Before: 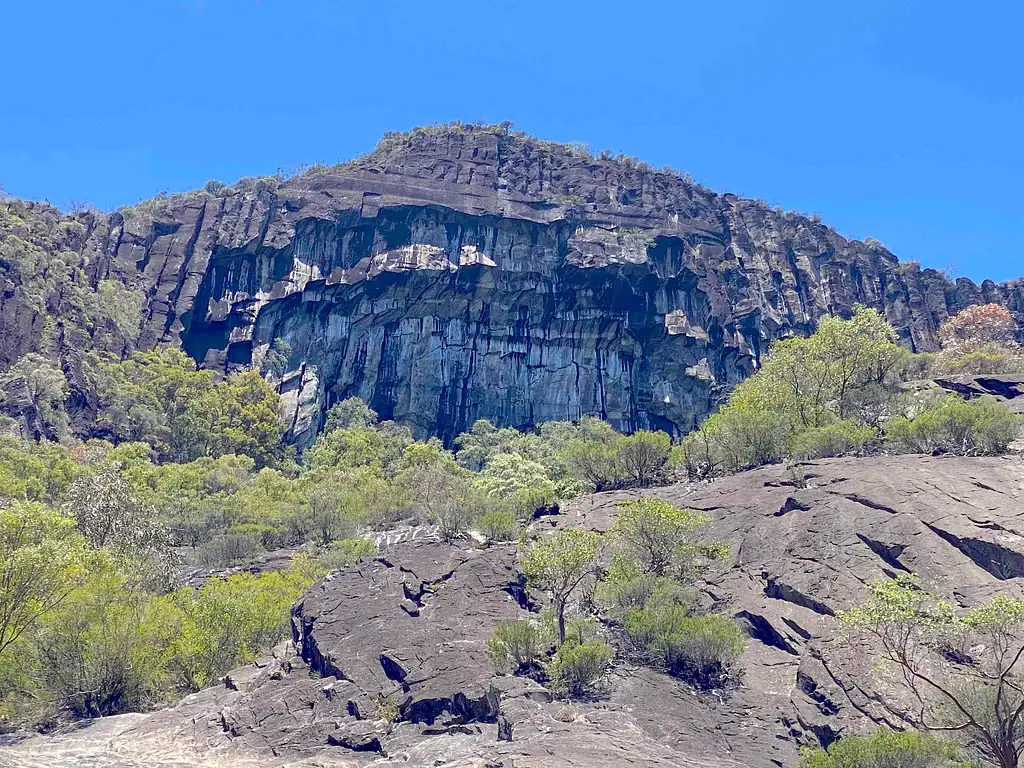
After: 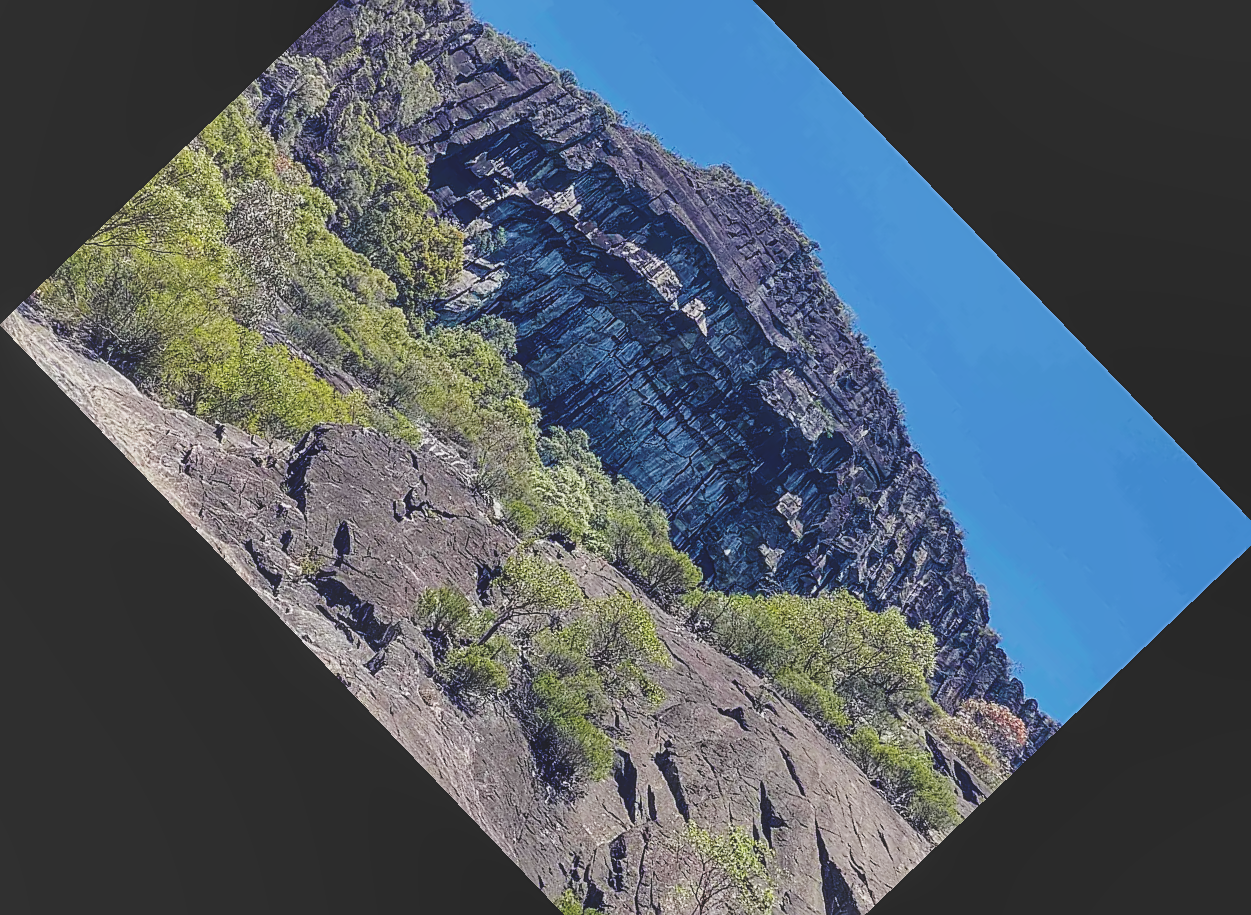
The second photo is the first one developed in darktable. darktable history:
color balance: mode lift, gamma, gain (sRGB)
exposure: black level correction -0.016, exposure -1.018 EV, compensate highlight preservation false
crop and rotate: angle -46.26°, top 16.234%, right 0.912%, bottom 11.704%
velvia: on, module defaults
local contrast: detail 150%
sharpen: on, module defaults
base curve: curves: ch0 [(0, 0.024) (0.055, 0.065) (0.121, 0.166) (0.236, 0.319) (0.693, 0.726) (1, 1)], preserve colors none
